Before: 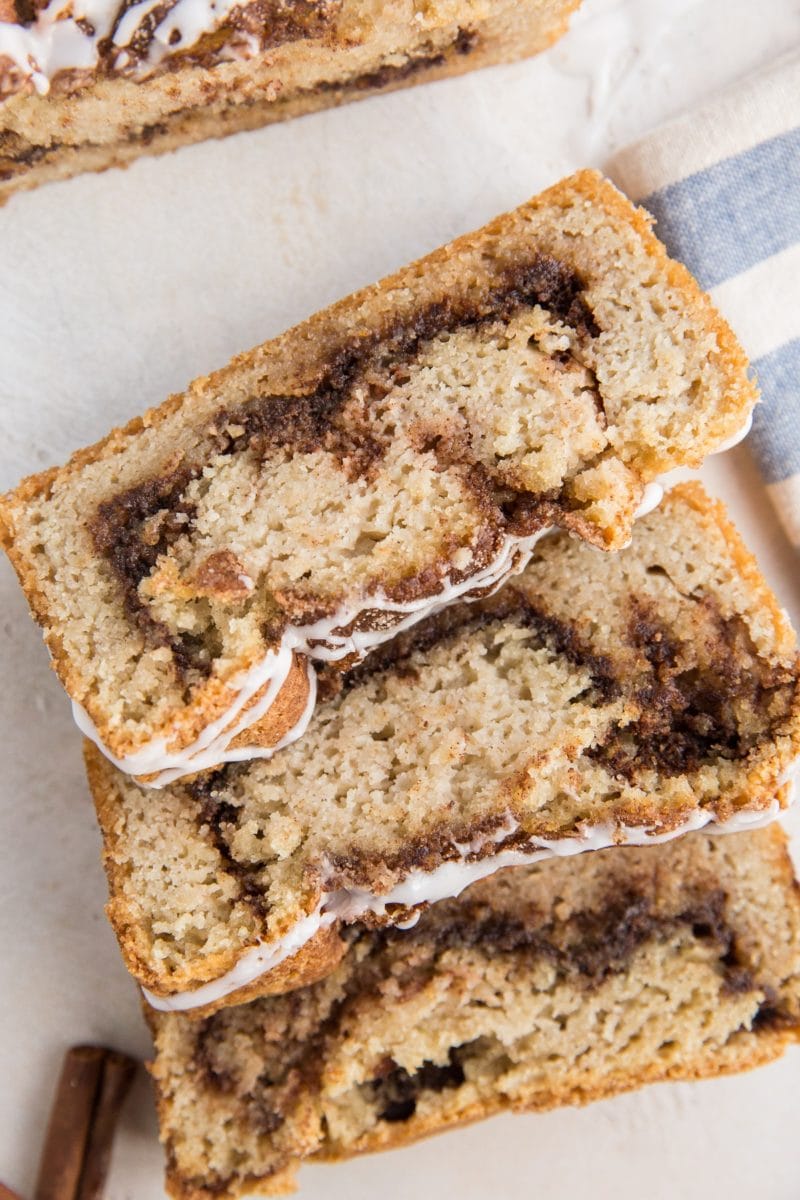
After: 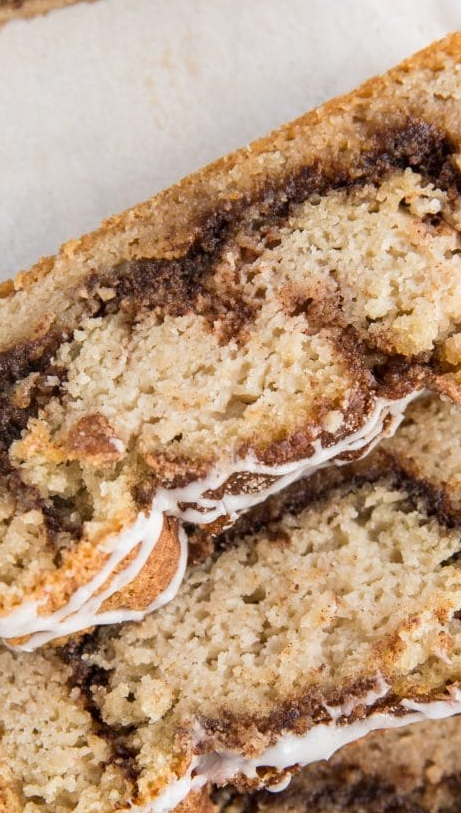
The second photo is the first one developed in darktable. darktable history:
crop: left 16.193%, top 11.44%, right 26.082%, bottom 20.786%
